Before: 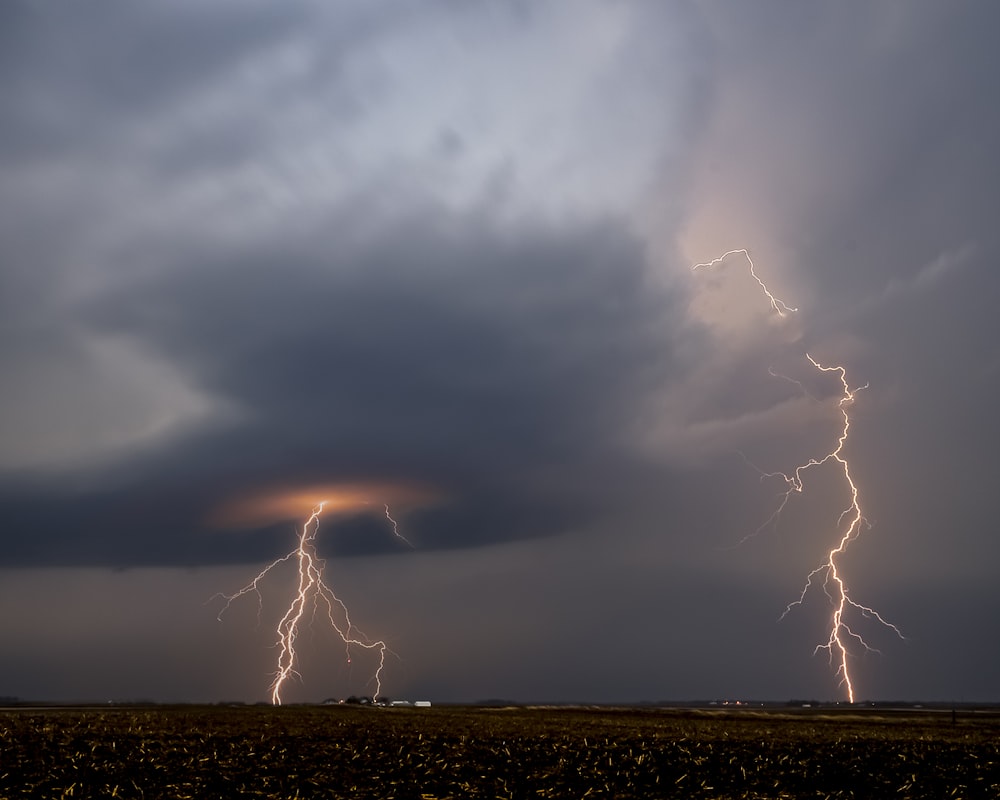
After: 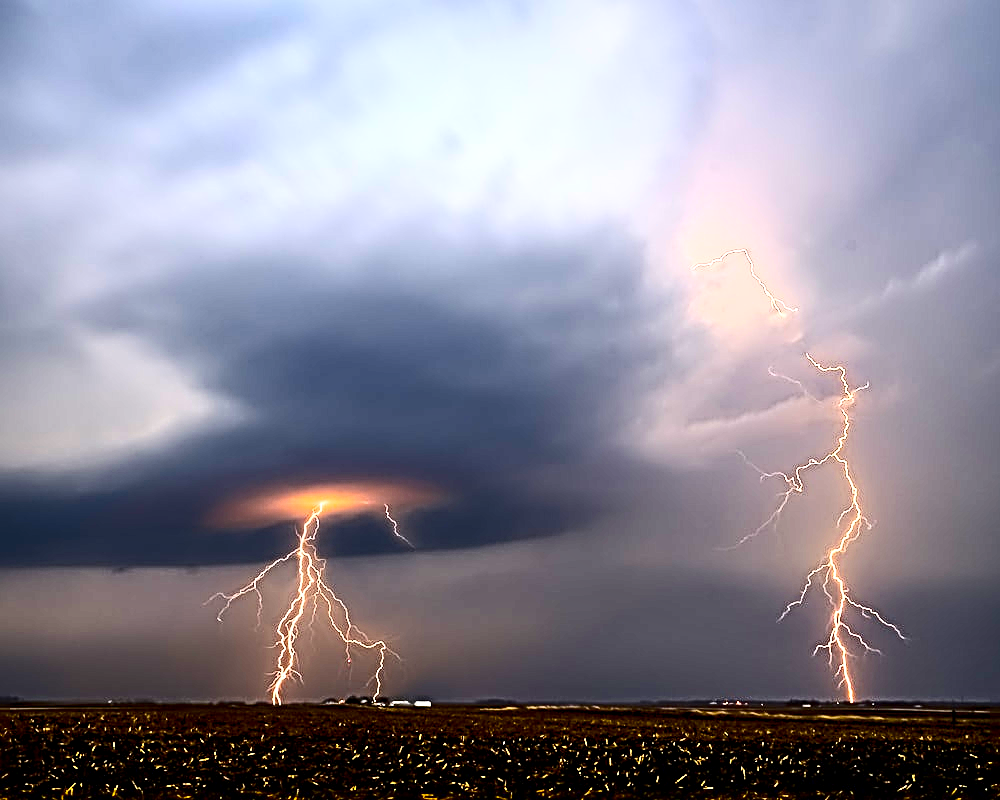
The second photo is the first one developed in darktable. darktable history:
sharpen: radius 3.69, amount 0.928
local contrast: highlights 100%, shadows 100%, detail 120%, midtone range 0.2
shadows and highlights: shadows 37.27, highlights -28.18, soften with gaussian
exposure: black level correction 0, exposure 0.9 EV, compensate highlight preservation false
contrast brightness saturation: contrast 0.4, brightness 0.05, saturation 0.25
color balance rgb: perceptual saturation grading › global saturation 25%, global vibrance 20%
